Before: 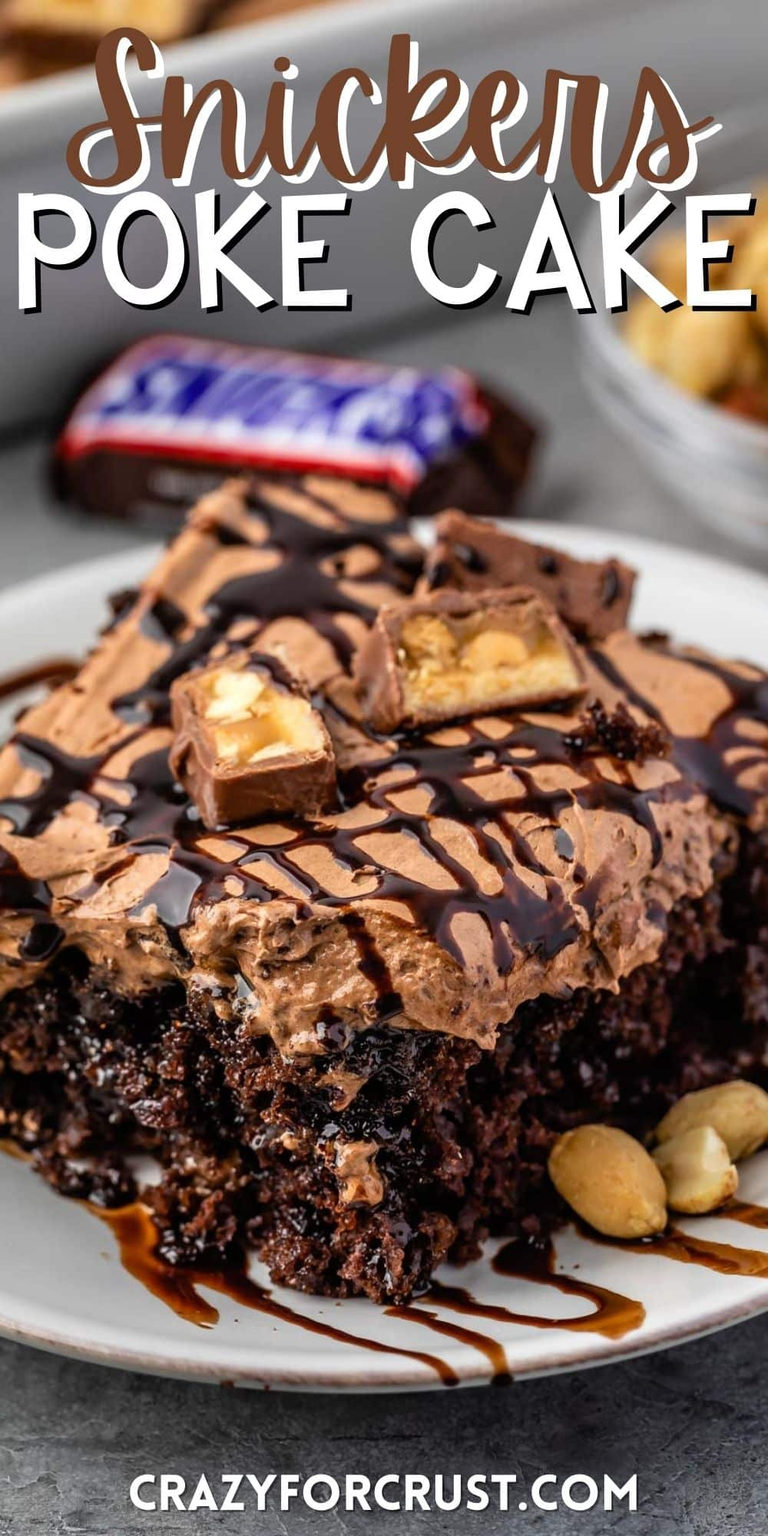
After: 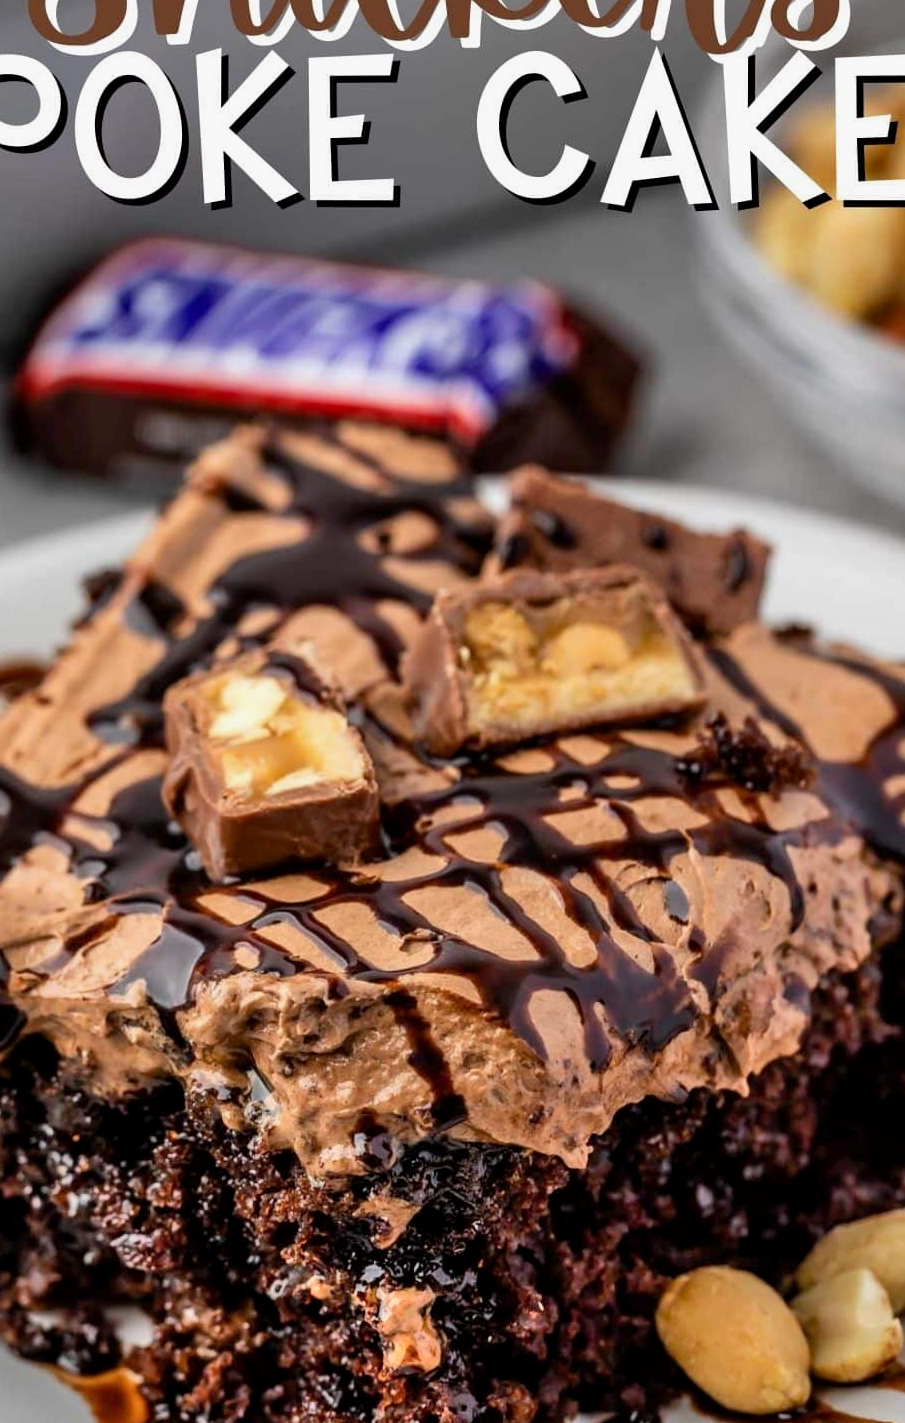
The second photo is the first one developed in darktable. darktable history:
shadows and highlights: soften with gaussian
exposure: black level correction 0.002, exposure -0.099 EV, compensate highlight preservation false
crop: left 5.89%, top 9.95%, right 3.555%, bottom 18.861%
